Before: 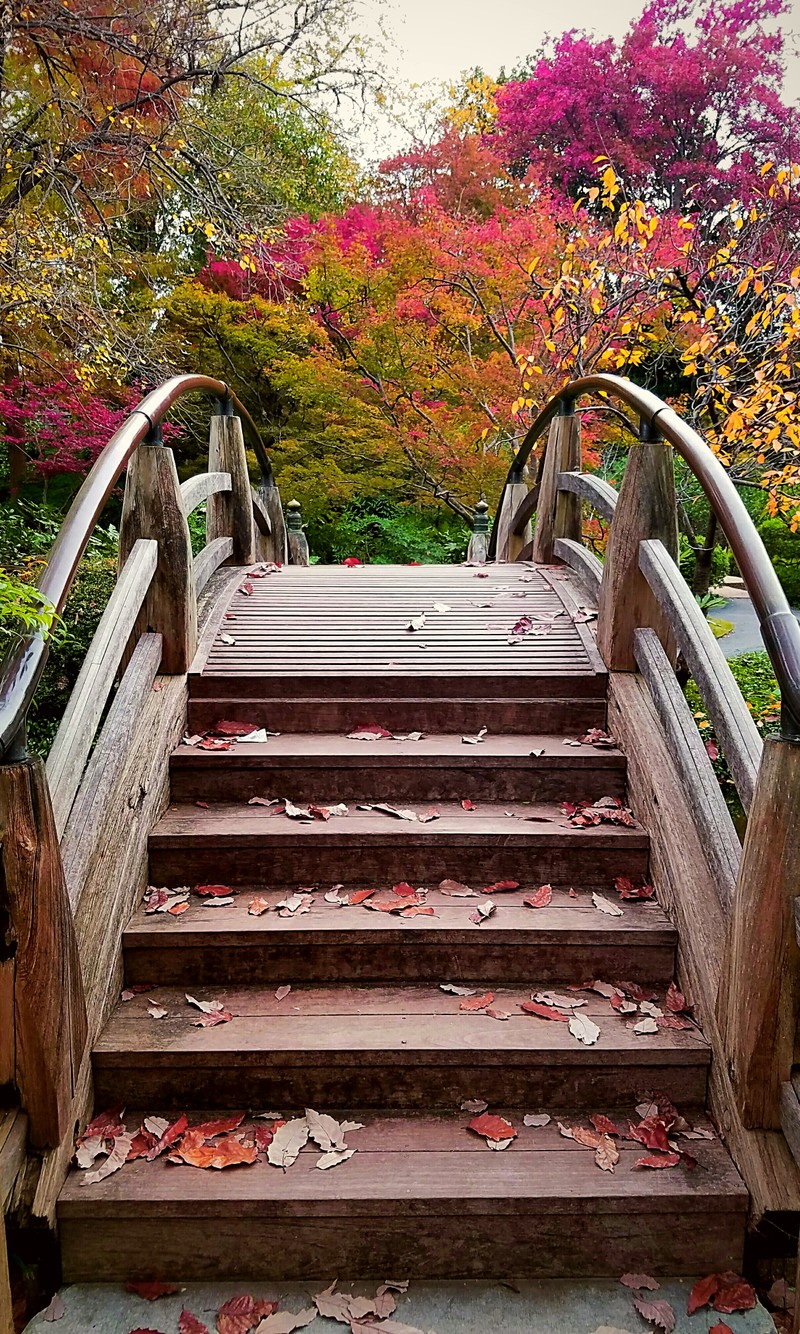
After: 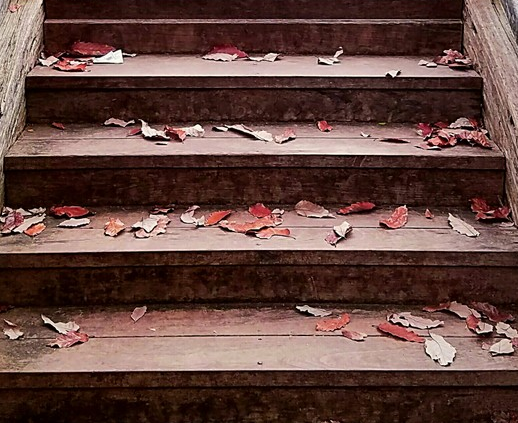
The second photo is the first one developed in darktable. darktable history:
crop: left 18.022%, top 50.932%, right 17.209%, bottom 16.796%
